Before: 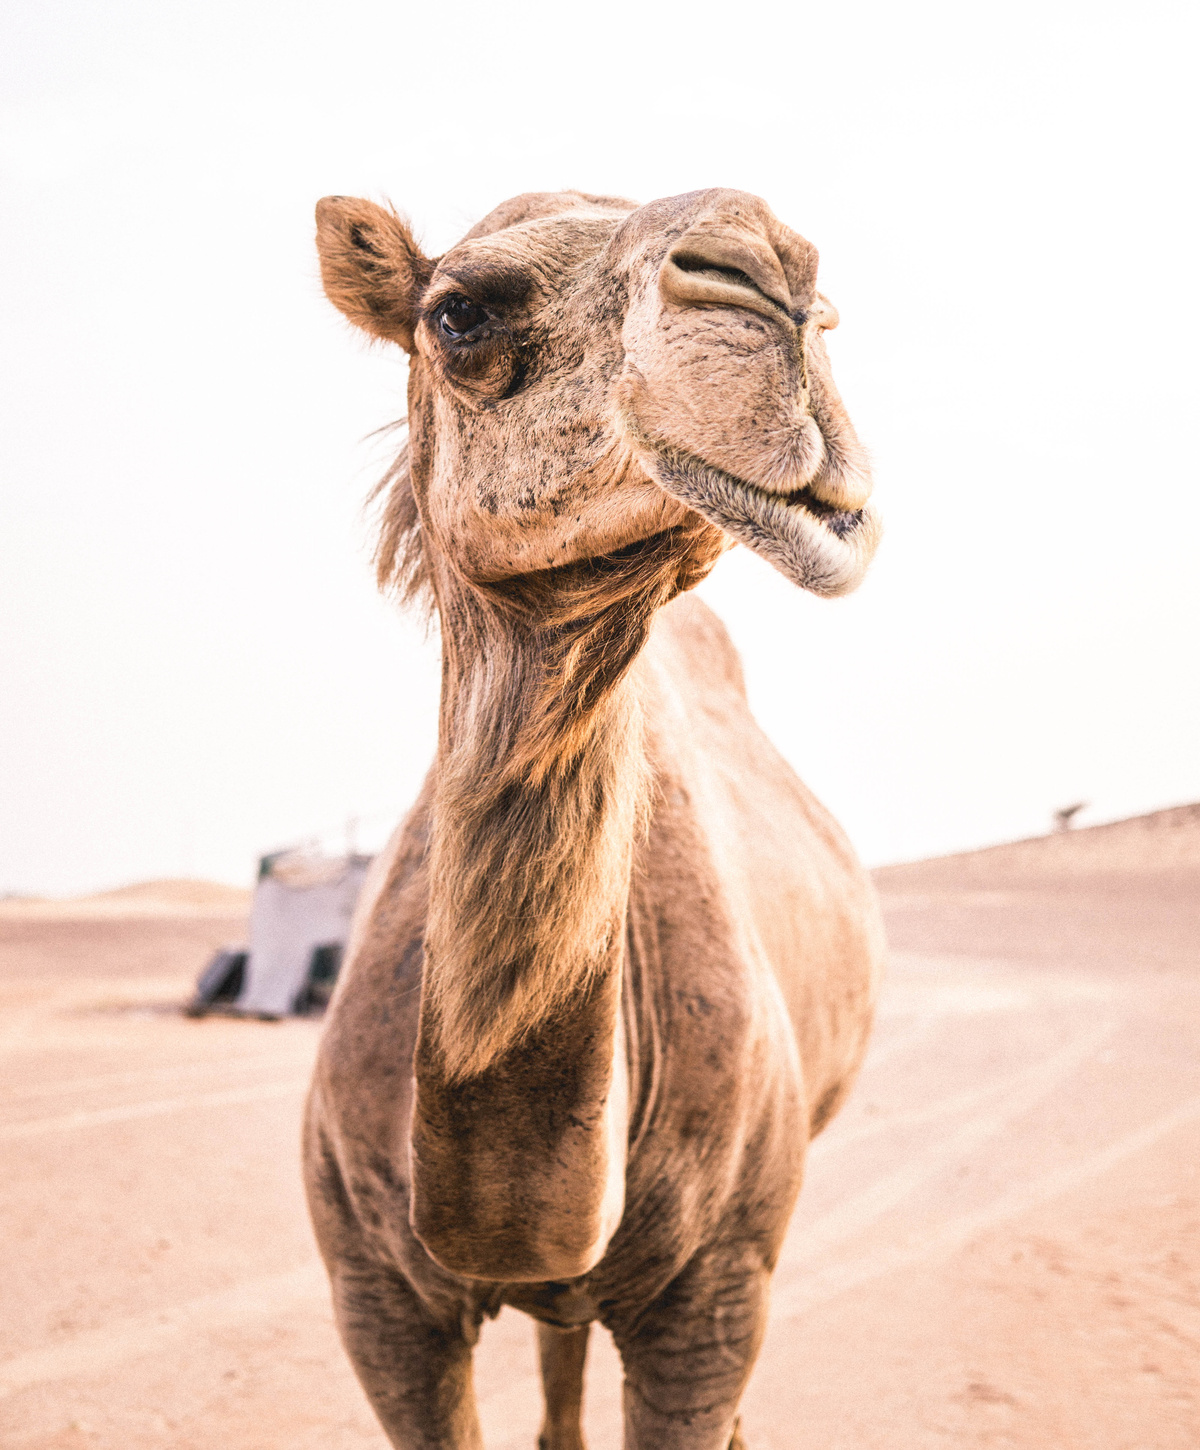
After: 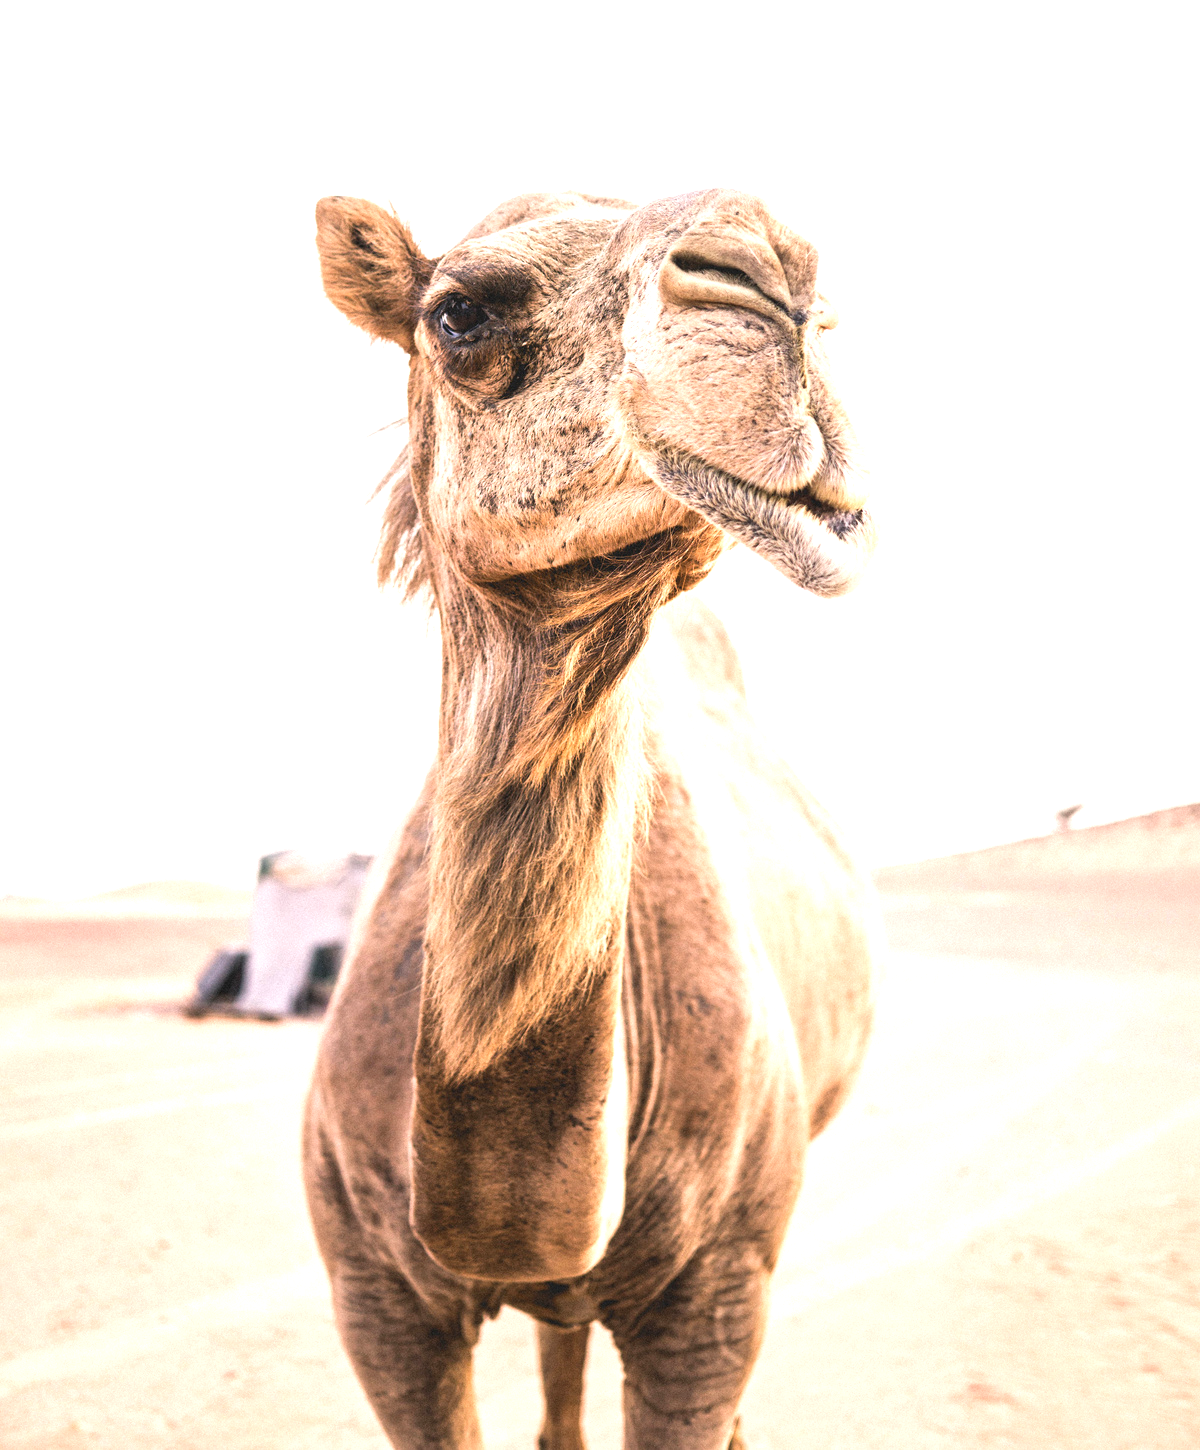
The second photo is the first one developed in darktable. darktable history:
exposure: black level correction 0, exposure 0.599 EV, compensate highlight preservation false
